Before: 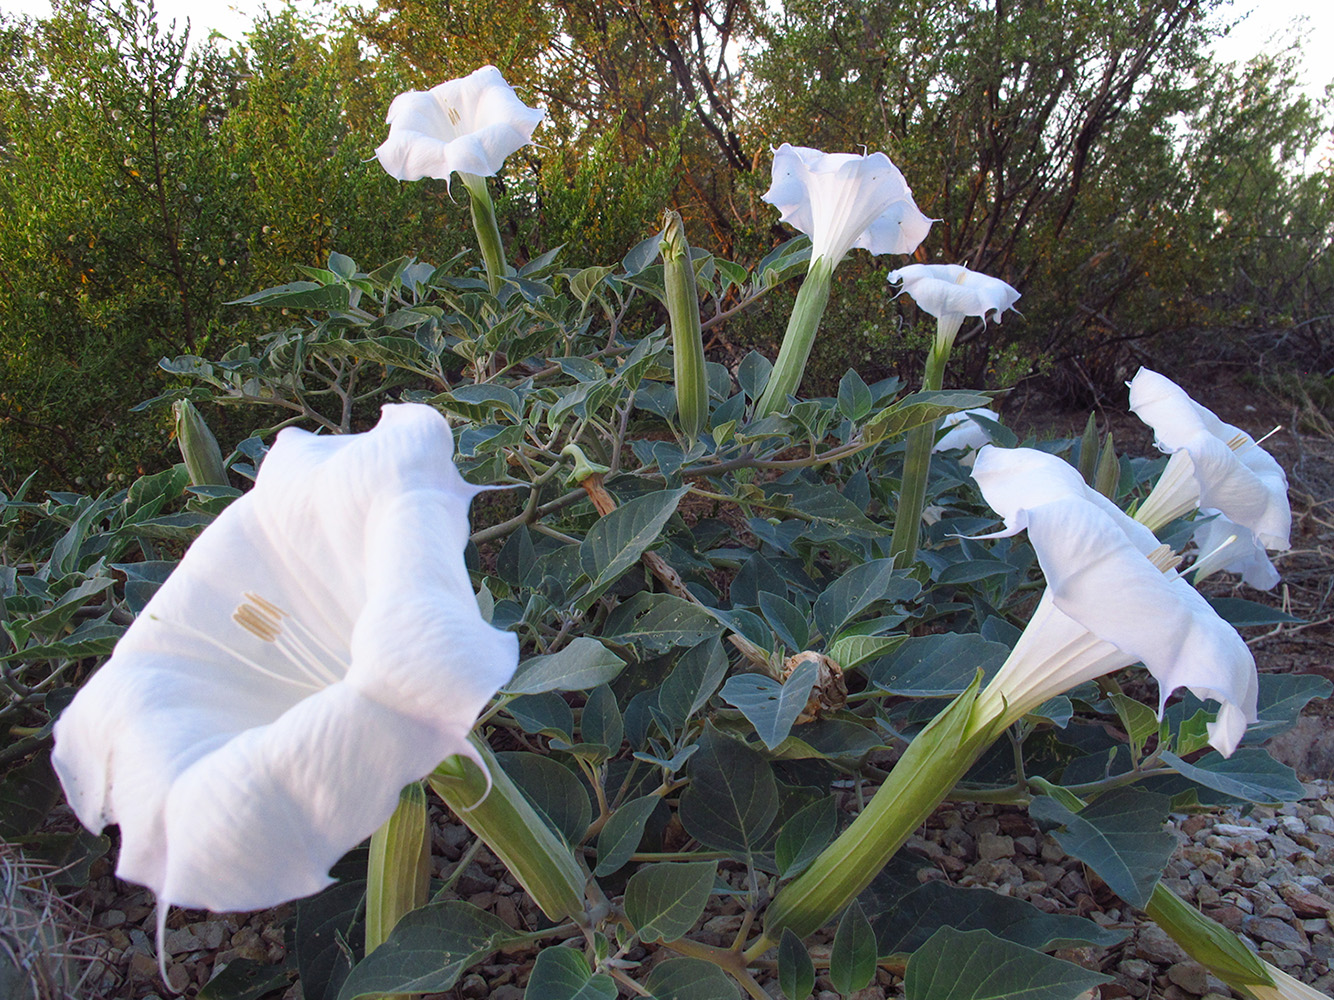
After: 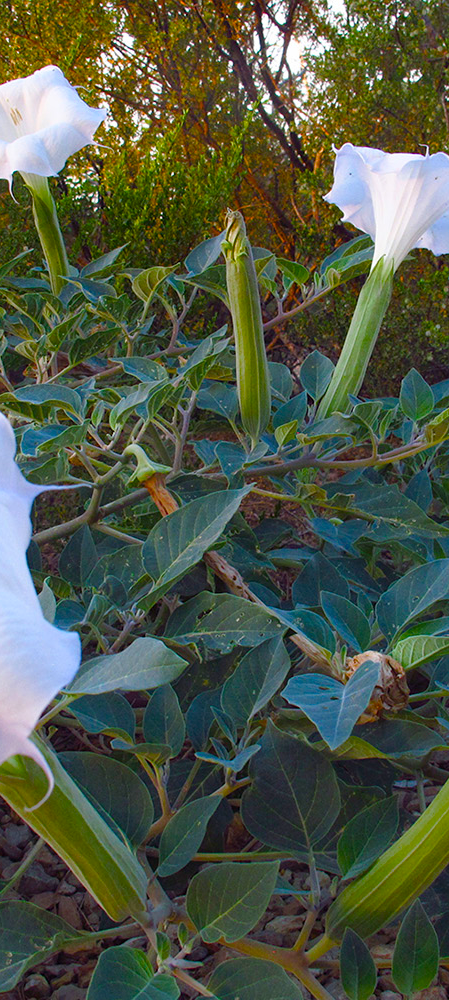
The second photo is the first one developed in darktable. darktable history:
crop: left 32.89%, right 33.379%
color balance rgb: perceptual saturation grading › global saturation 40.284%, perceptual saturation grading › highlights -25.102%, perceptual saturation grading › mid-tones 35.01%, perceptual saturation grading › shadows 35.026%, global vibrance 20%
